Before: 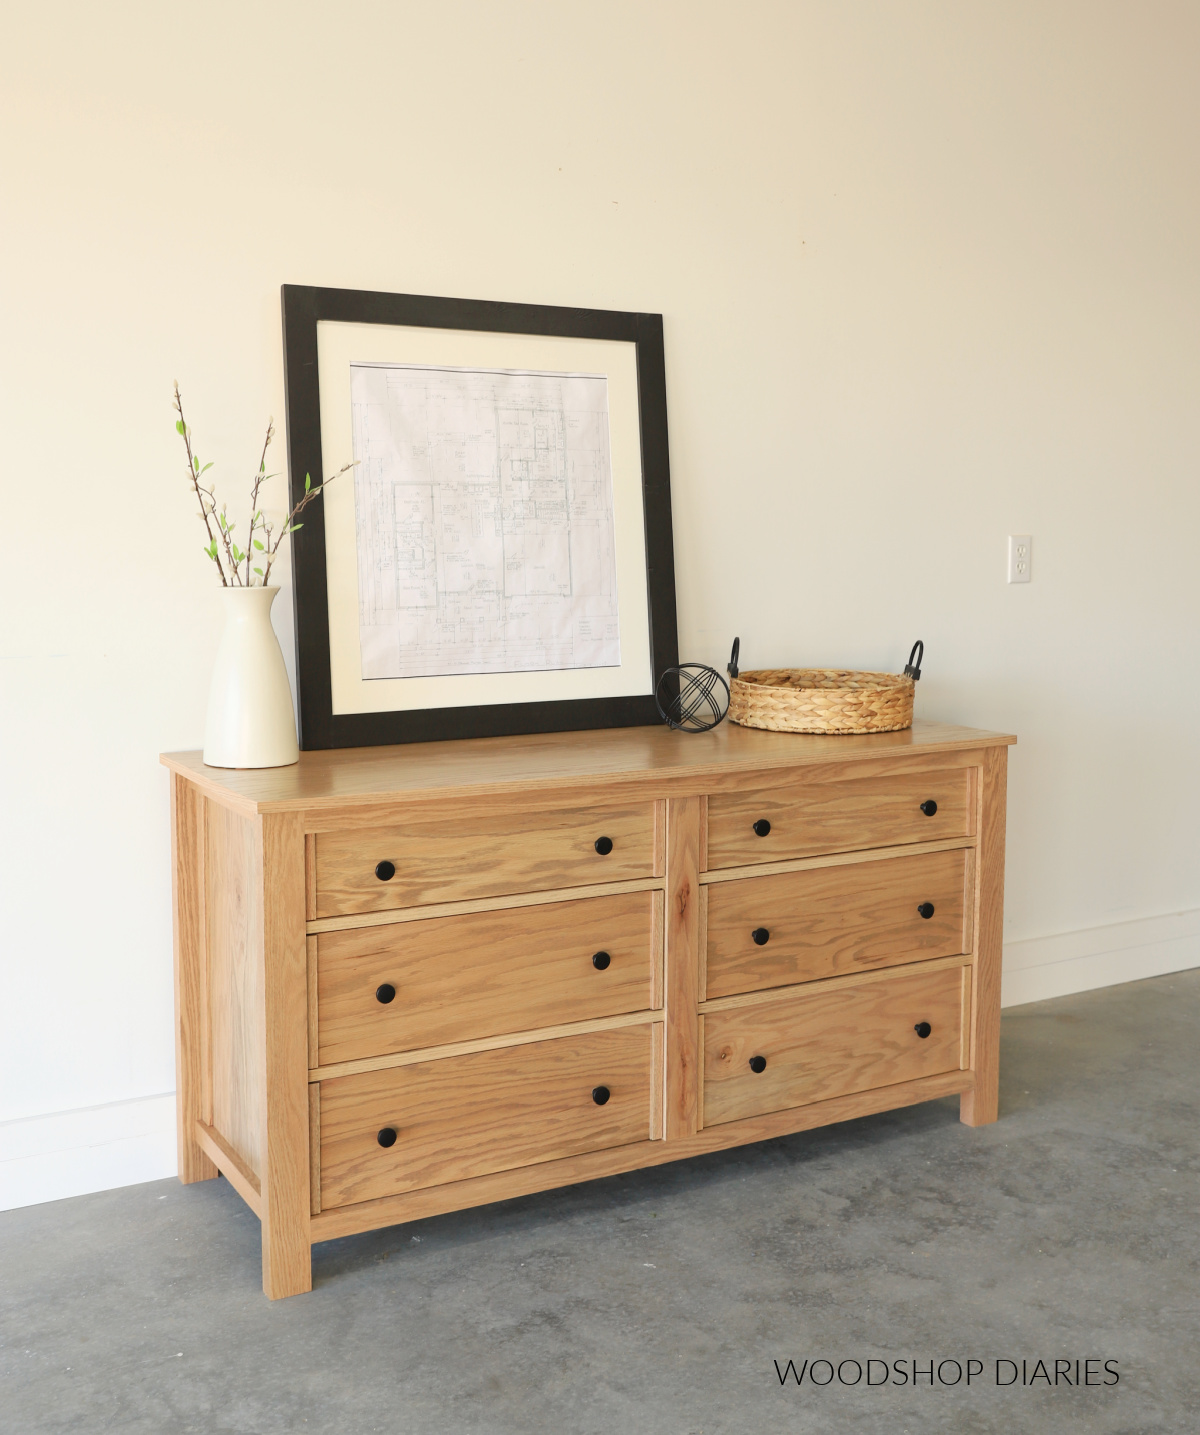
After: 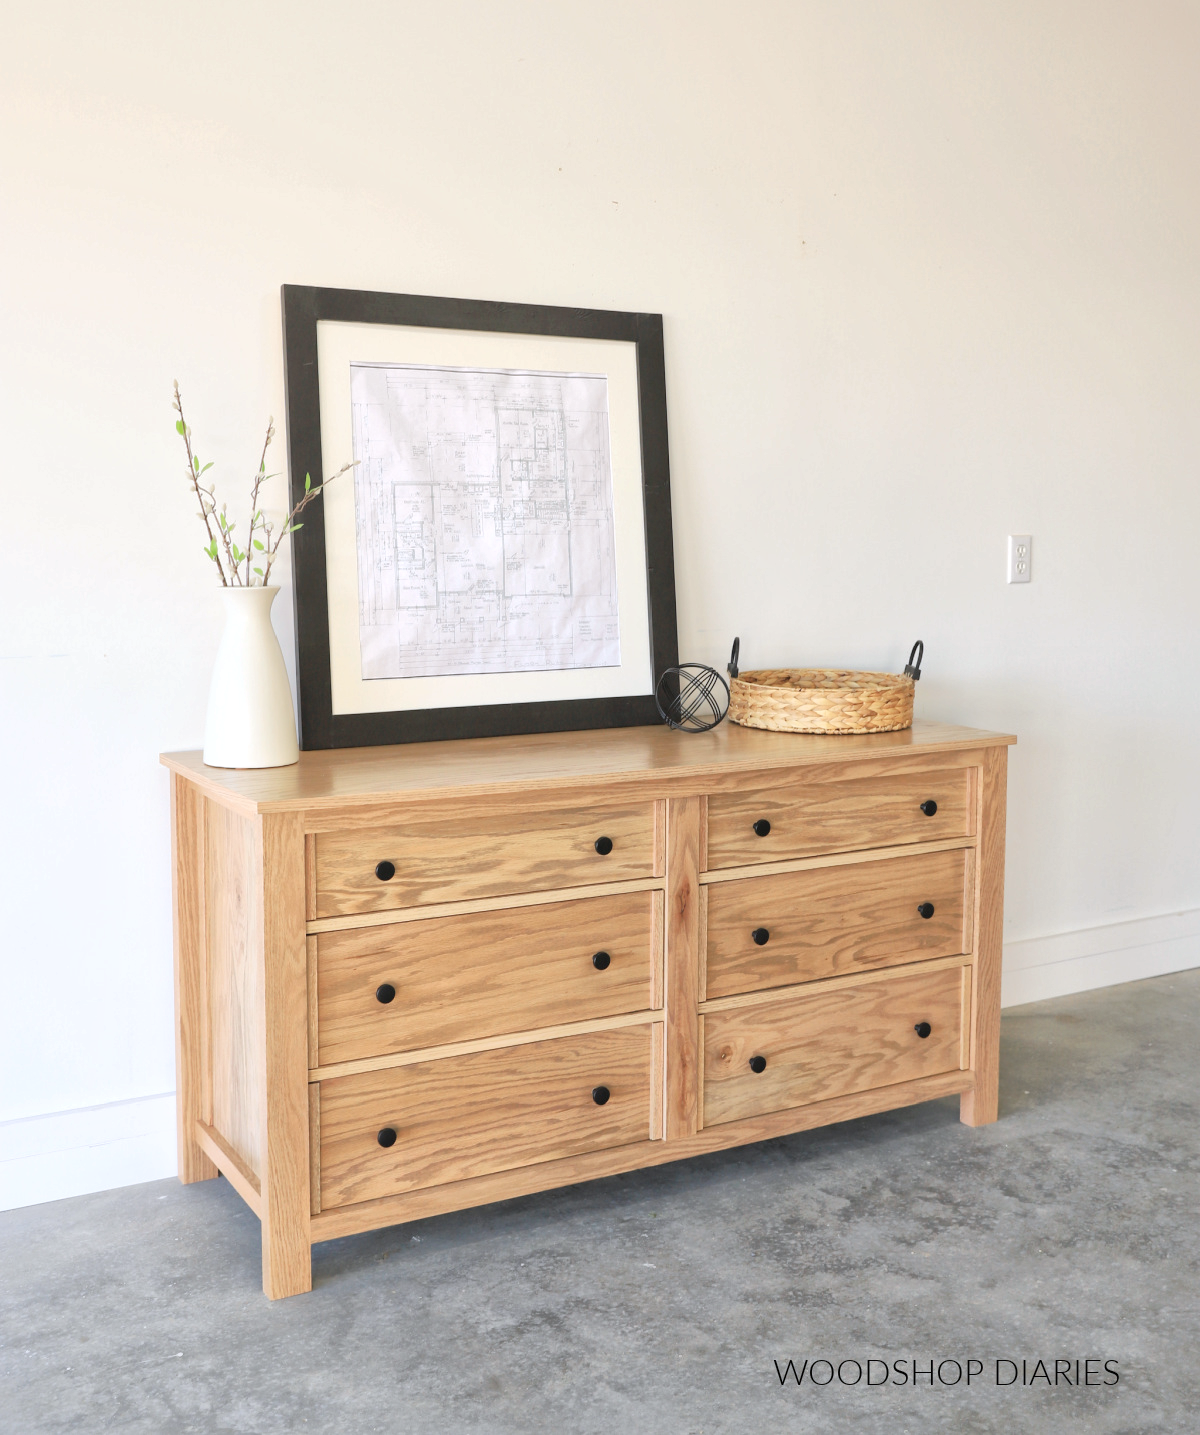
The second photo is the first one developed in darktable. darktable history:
global tonemap: drago (1, 100), detail 1
white balance: red 0.984, blue 1.059
